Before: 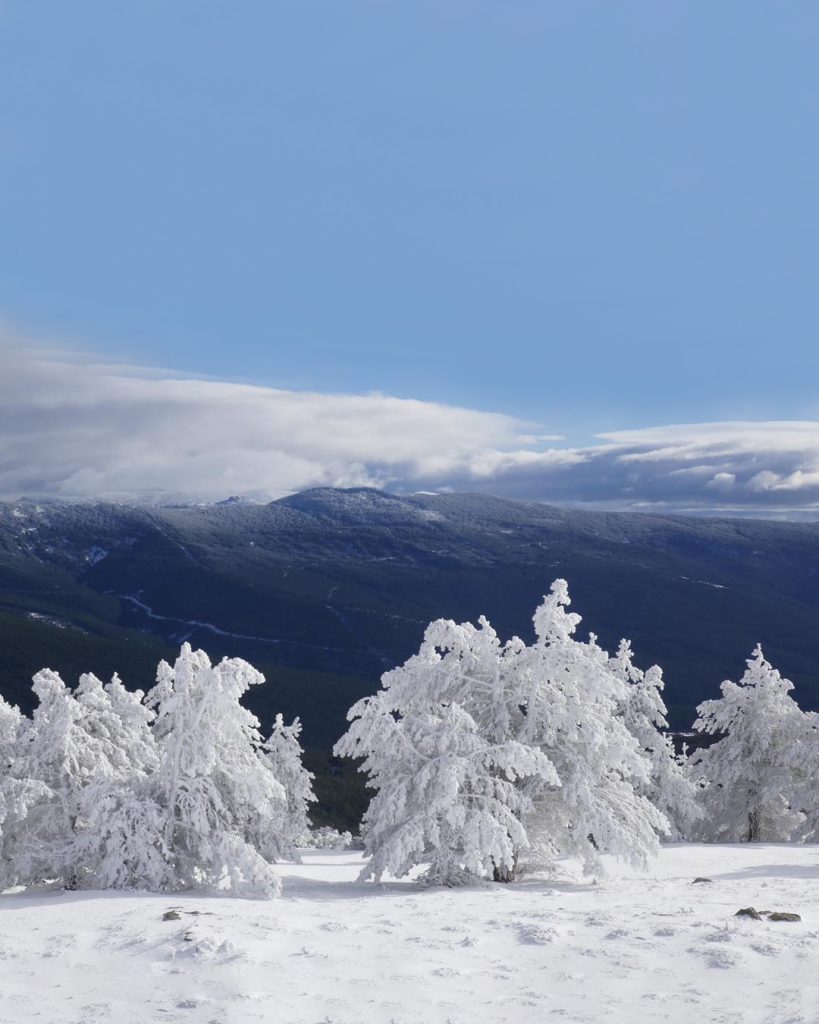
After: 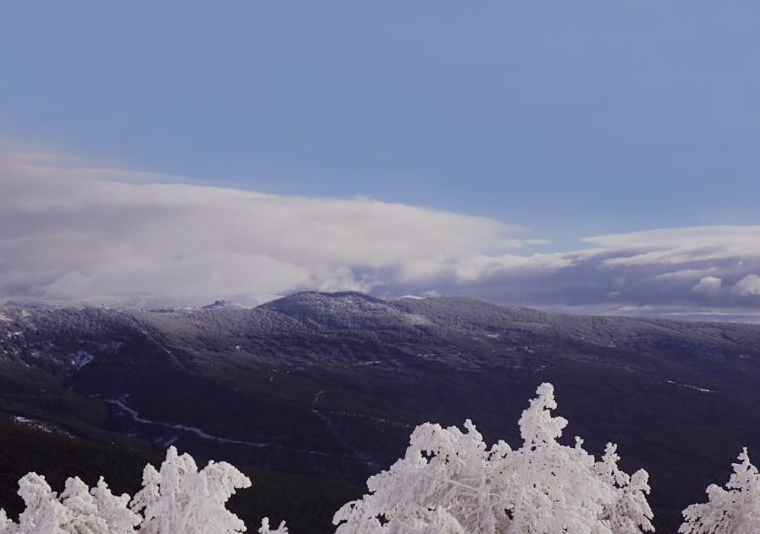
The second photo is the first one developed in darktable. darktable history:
sharpen: amount 0.2
rgb levels: mode RGB, independent channels, levels [[0, 0.5, 1], [0, 0.521, 1], [0, 0.536, 1]]
filmic rgb: black relative exposure -7.65 EV, white relative exposure 4.56 EV, hardness 3.61, color science v6 (2022)
crop: left 1.744%, top 19.225%, right 5.069%, bottom 28.357%
